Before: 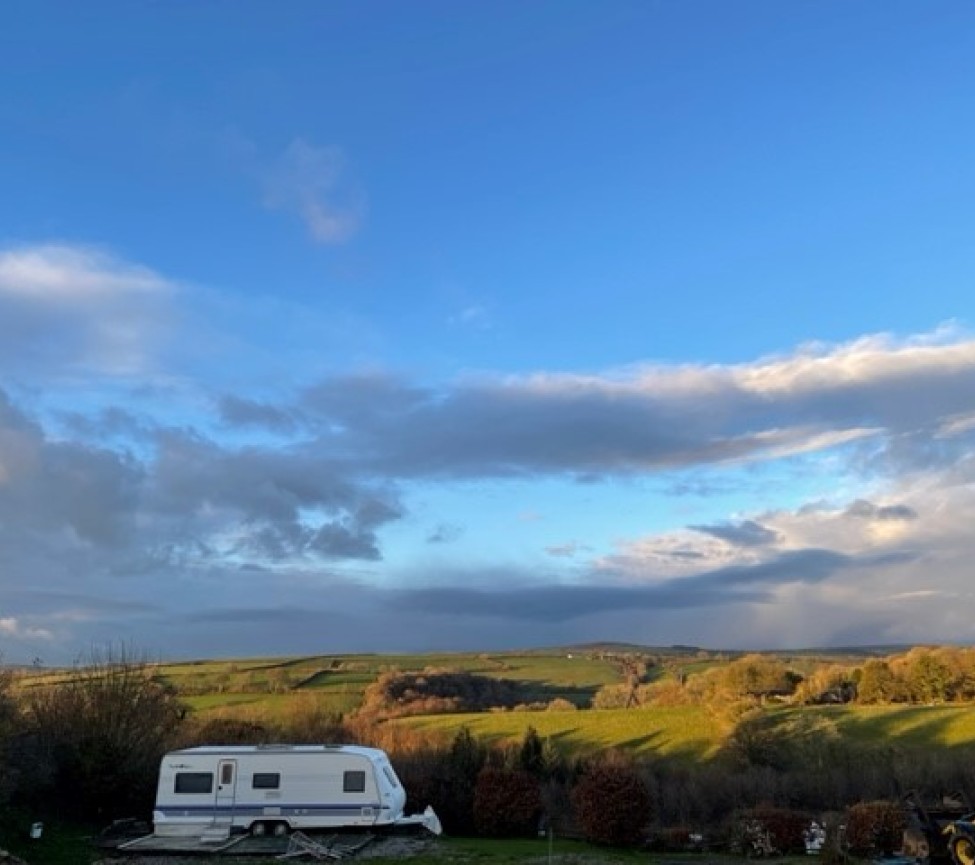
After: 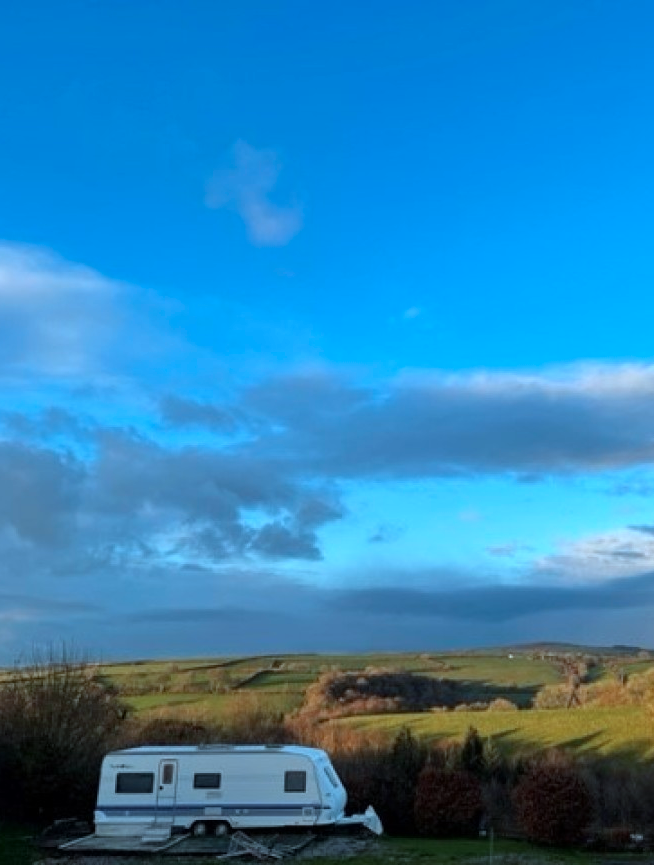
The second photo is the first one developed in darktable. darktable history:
crop and rotate: left 6.228%, right 26.609%
color correction: highlights a* -10.42, highlights b* -19.53
